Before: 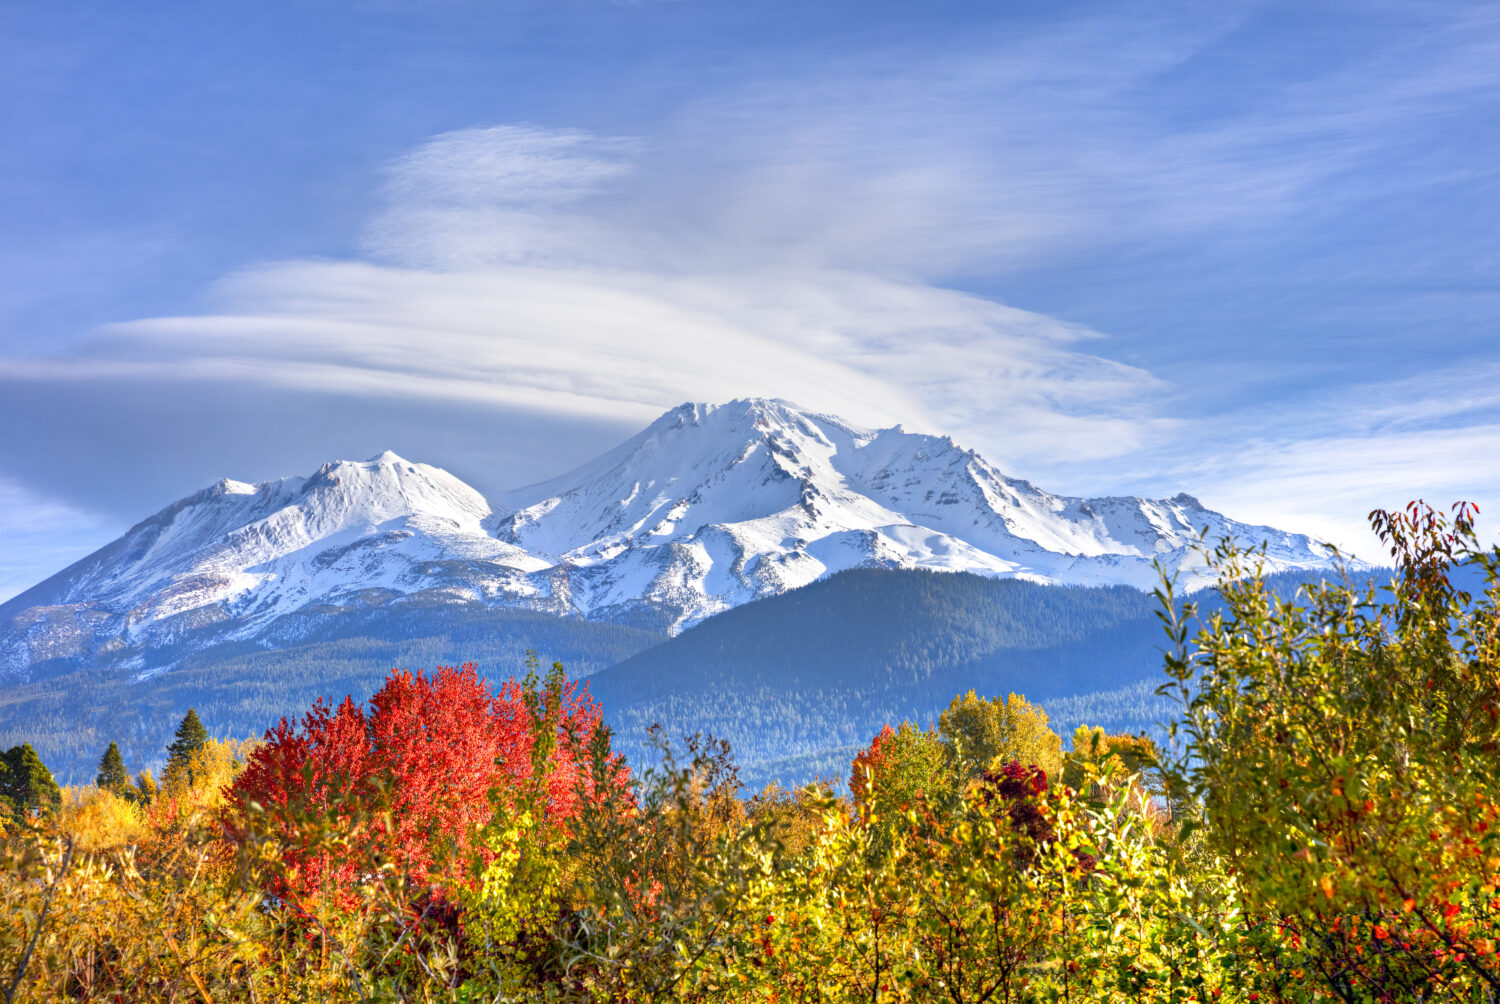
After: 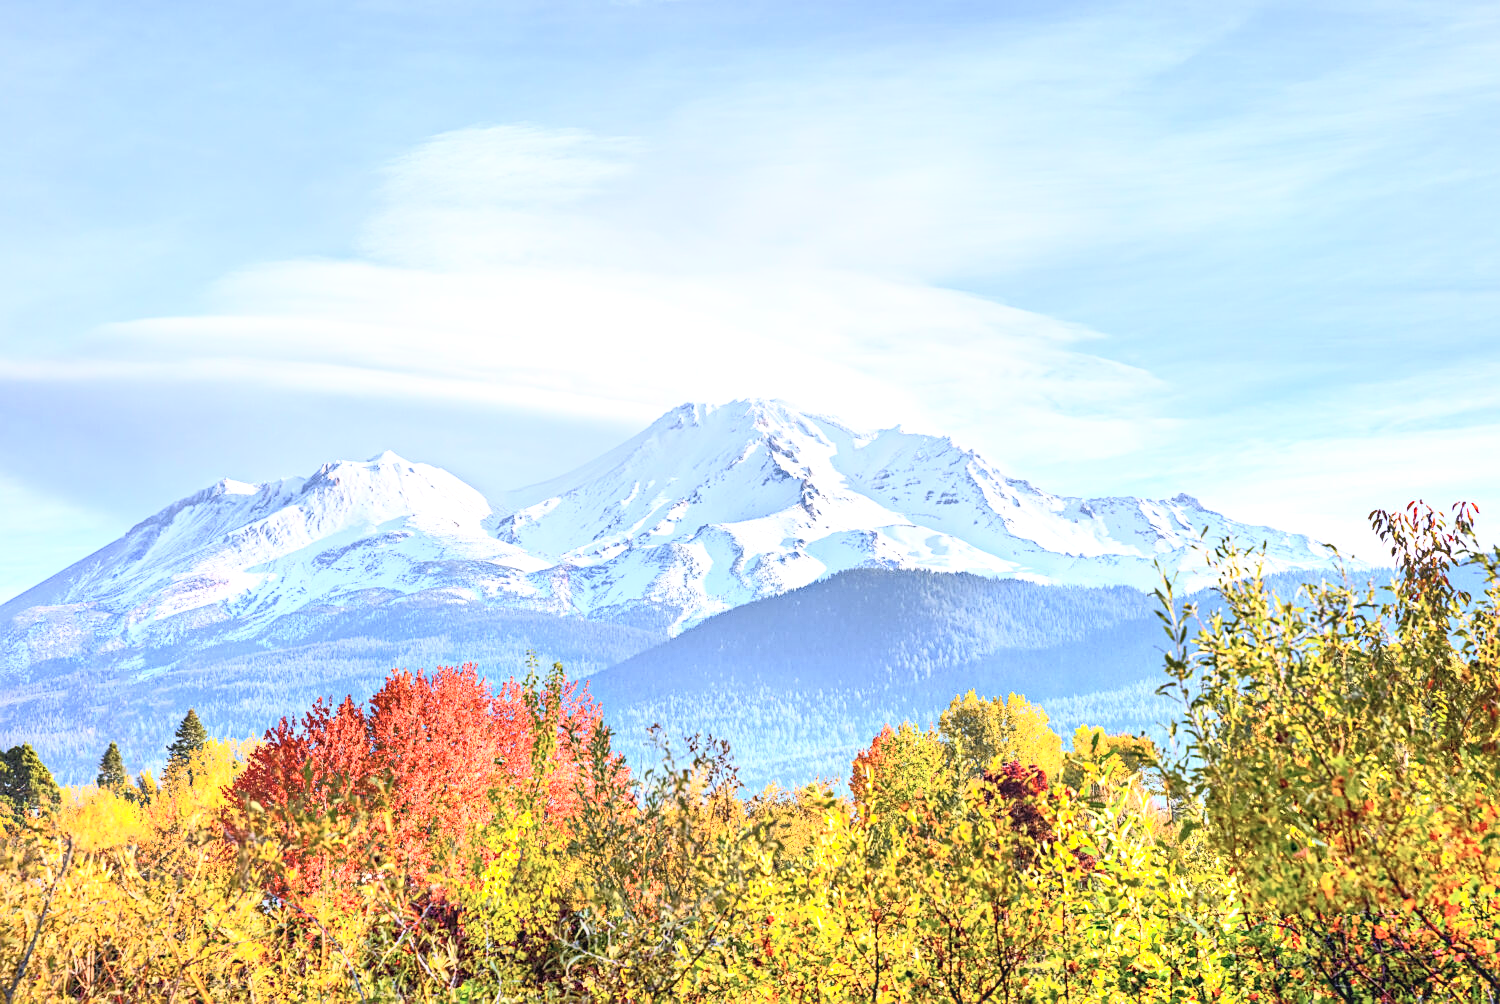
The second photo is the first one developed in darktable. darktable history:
exposure: exposure 0.425 EV, compensate exposure bias true, compensate highlight preservation false
contrast brightness saturation: contrast 0.395, brightness 0.526
local contrast: detail 109%
sharpen: on, module defaults
